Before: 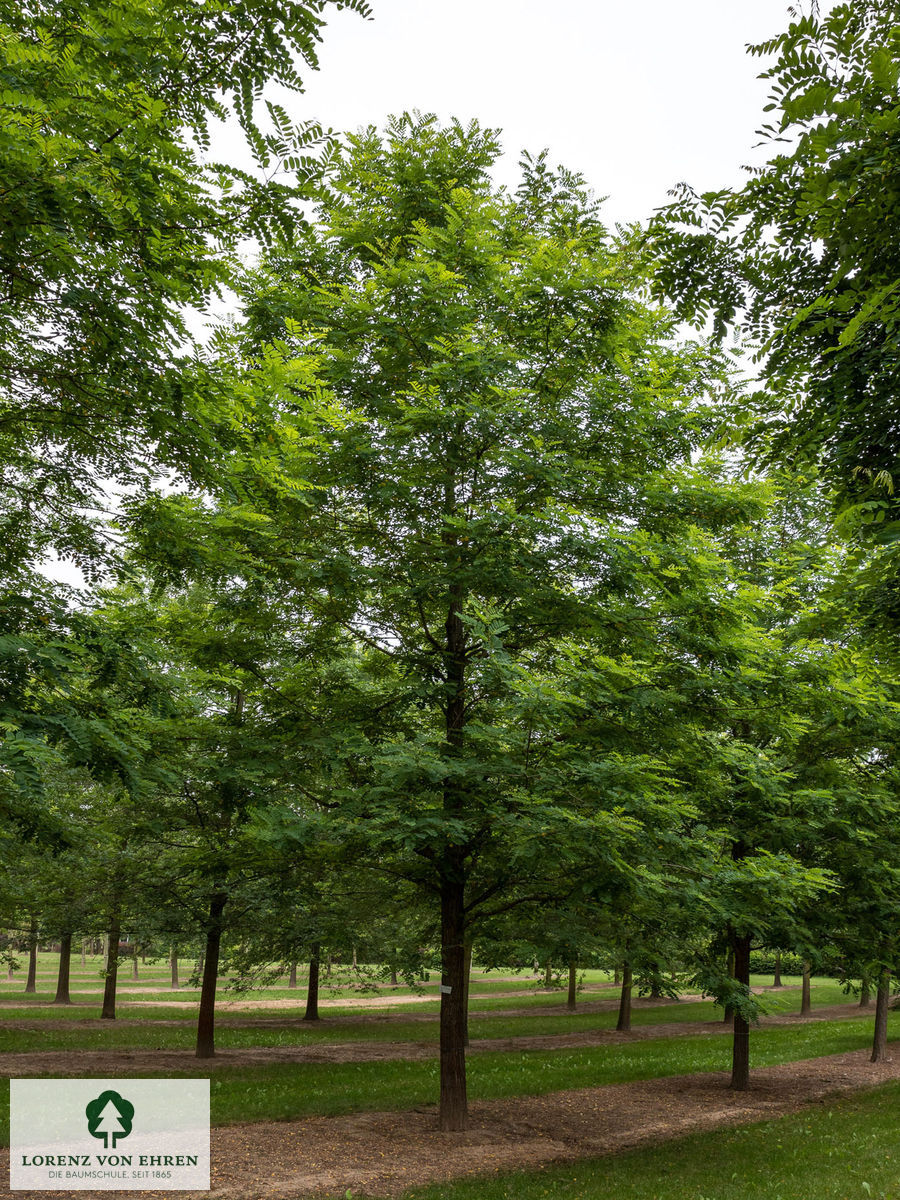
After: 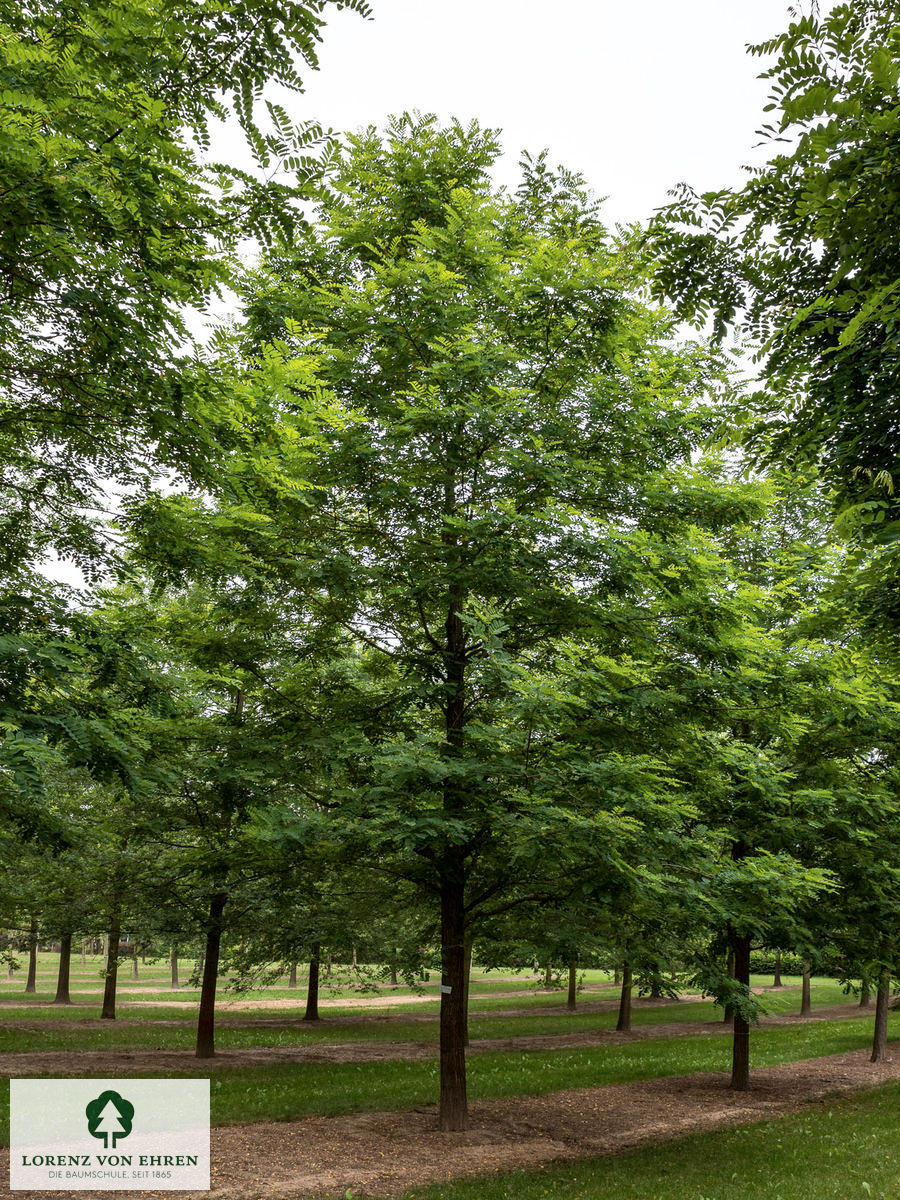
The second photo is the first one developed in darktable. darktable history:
tone curve: curves: ch0 [(0, 0) (0.004, 0.002) (0.02, 0.013) (0.218, 0.218) (0.664, 0.718) (0.832, 0.873) (1, 1)], color space Lab, independent channels, preserve colors none
